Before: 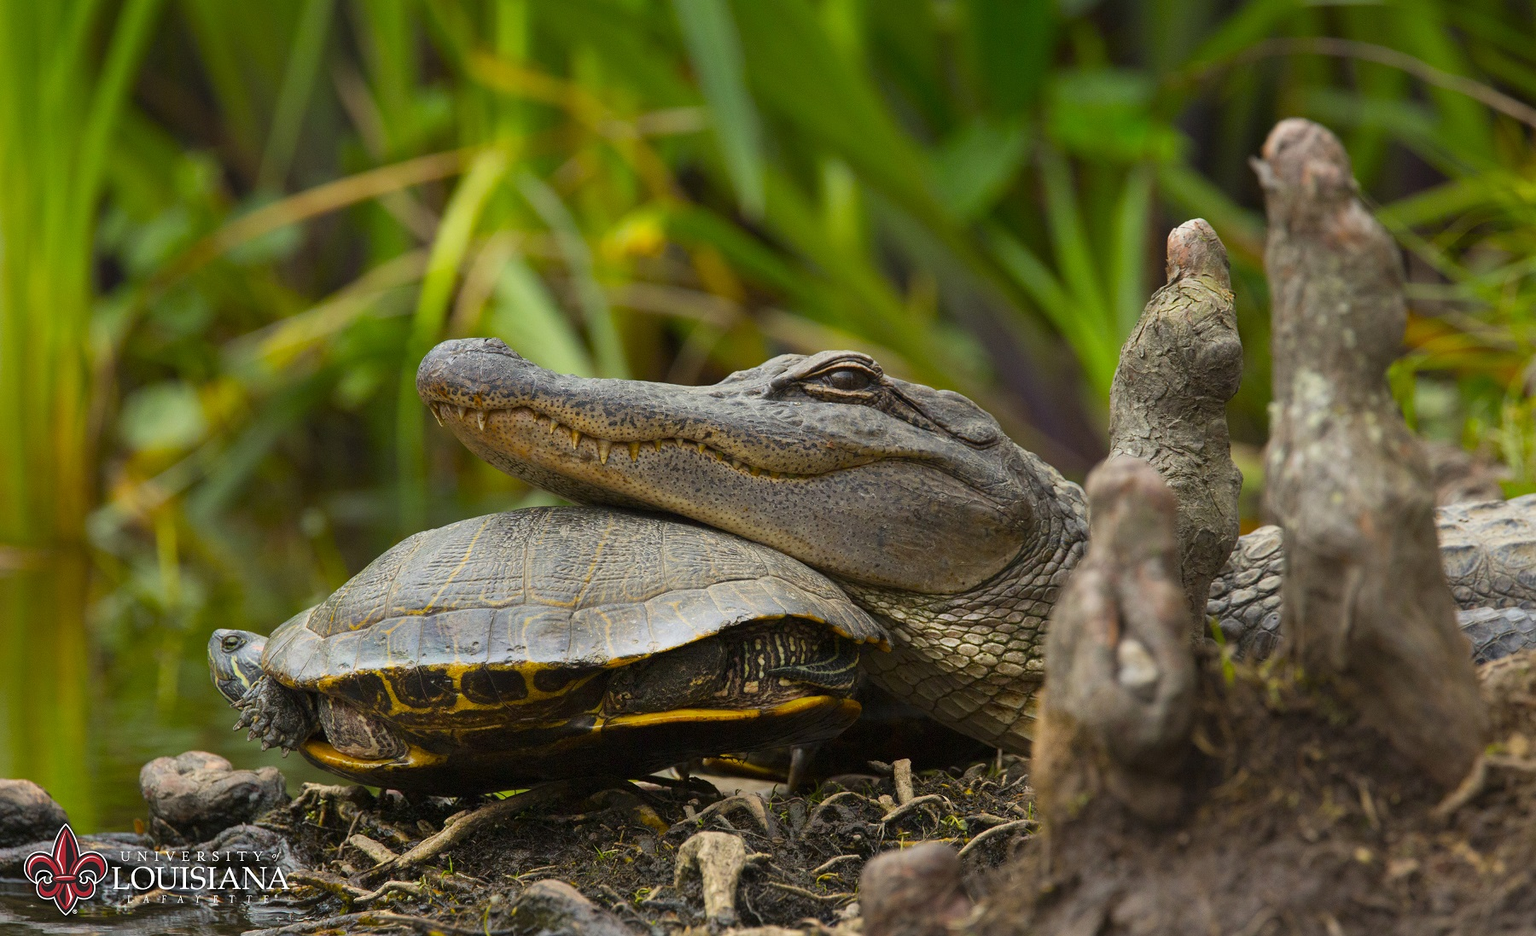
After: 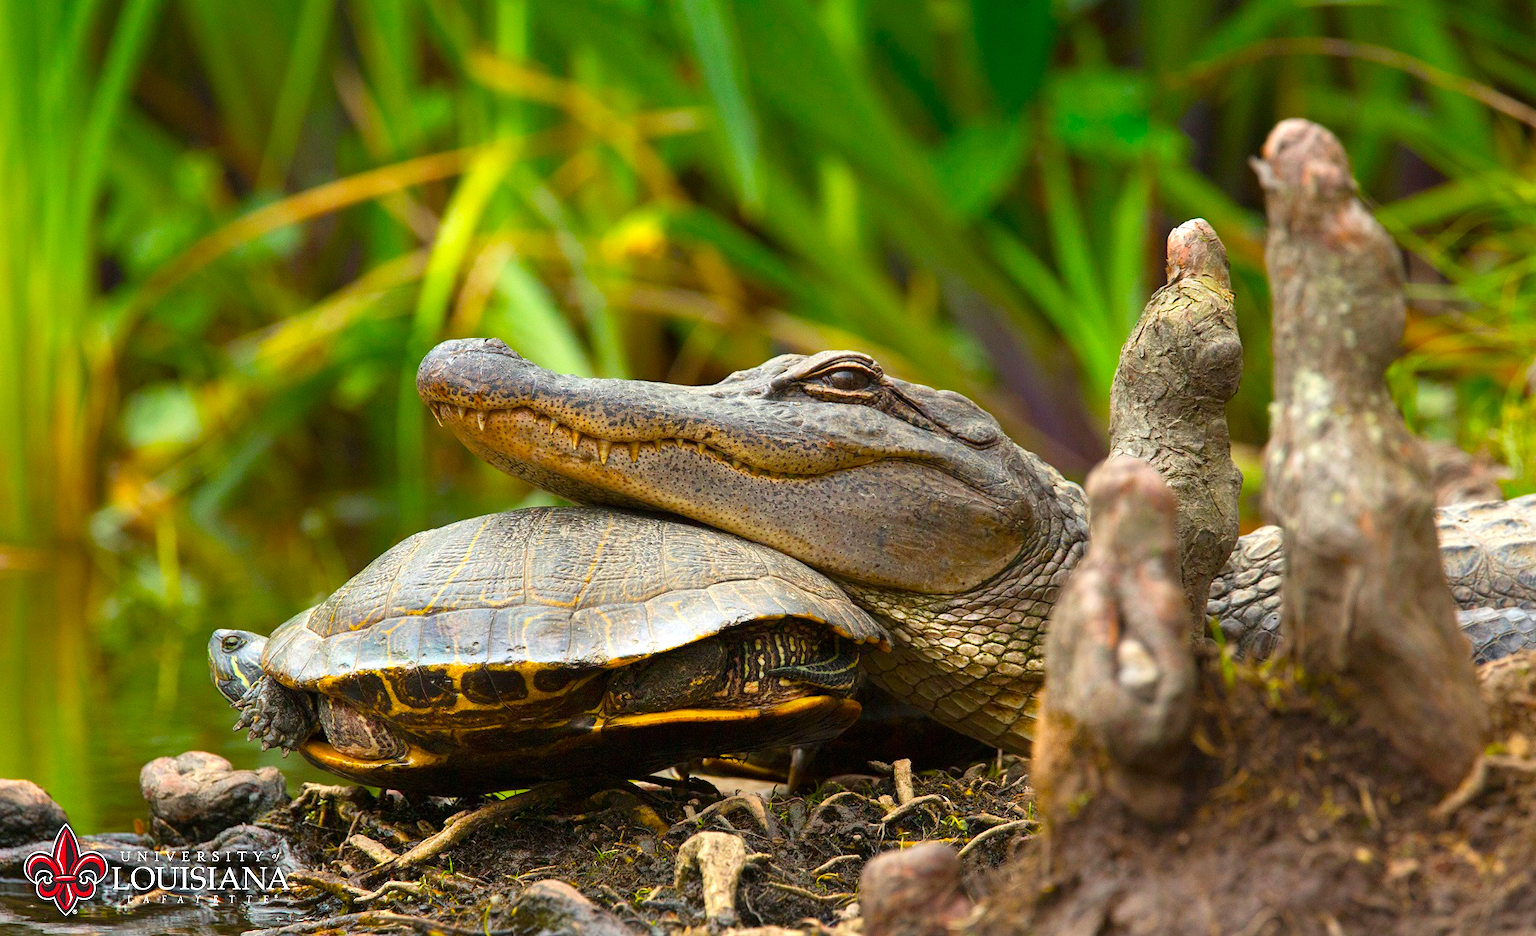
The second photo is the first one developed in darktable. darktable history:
color balance rgb: linear chroma grading › shadows -8%, linear chroma grading › global chroma 10%, perceptual saturation grading › global saturation 2%, perceptual saturation grading › highlights -2%, perceptual saturation grading › mid-tones 4%, perceptual saturation grading › shadows 8%, perceptual brilliance grading › global brilliance 2%, perceptual brilliance grading › highlights -4%, global vibrance 16%, saturation formula JzAzBz (2021)
exposure: black level correction 0, exposure 0.7 EV, compensate highlight preservation false
